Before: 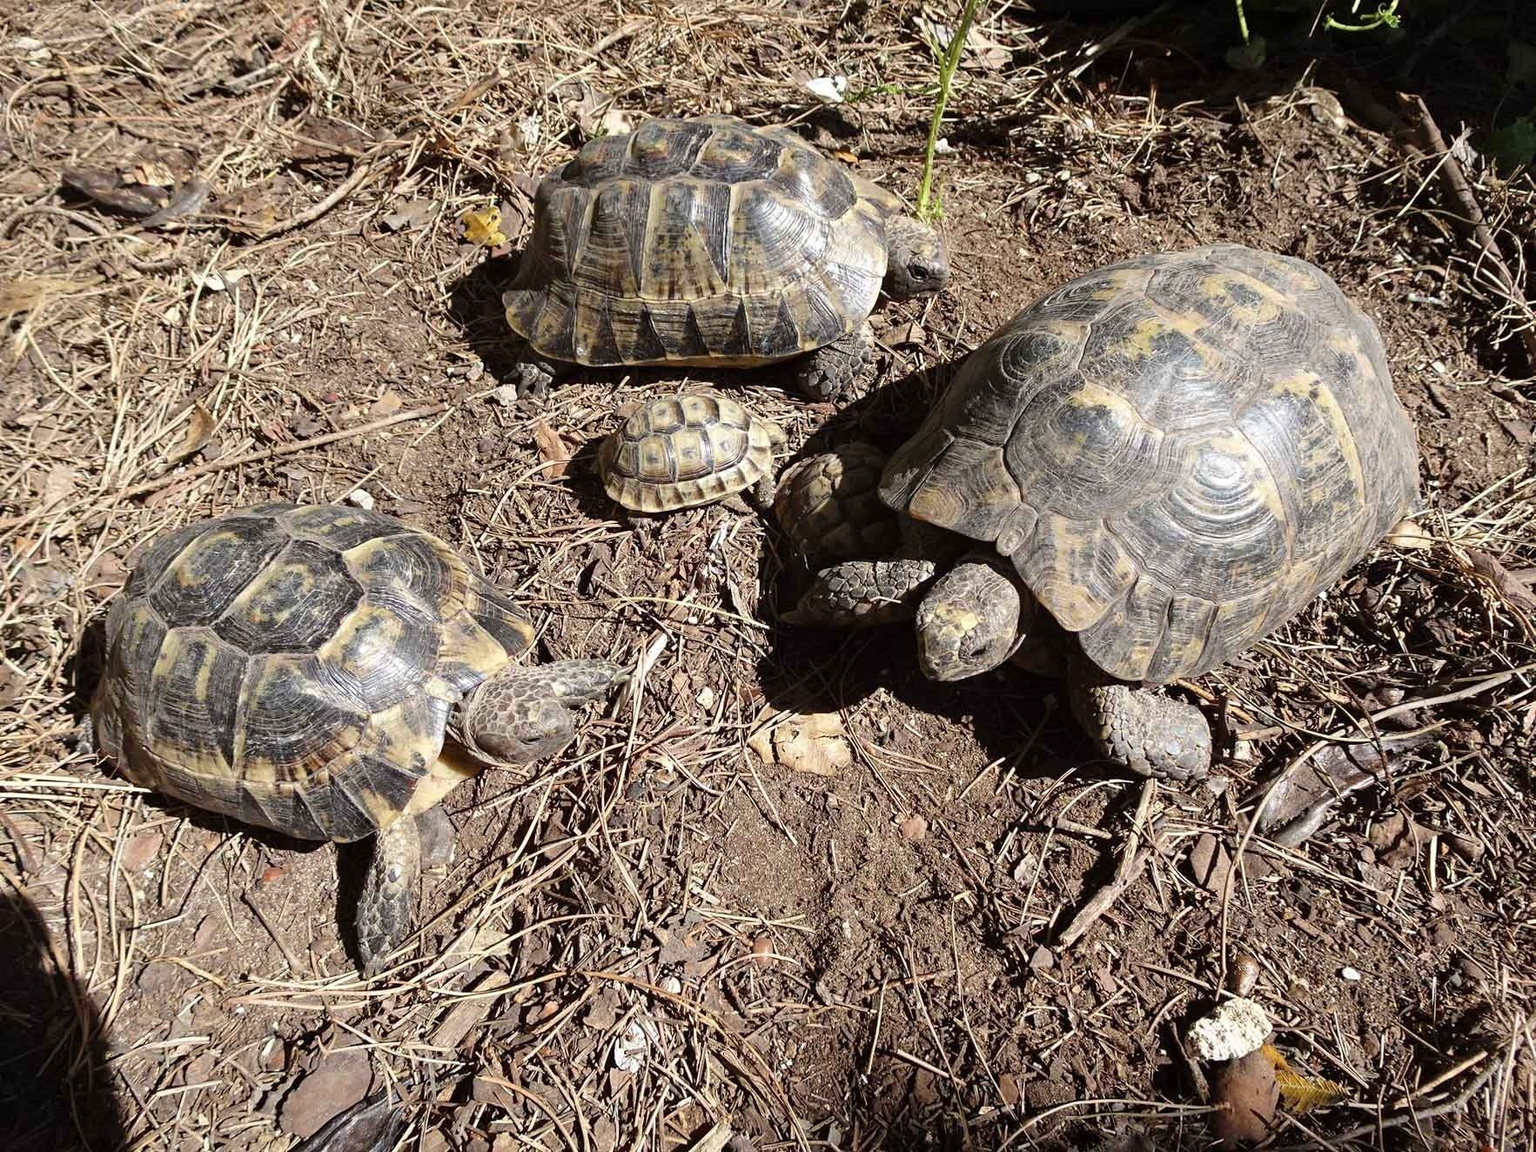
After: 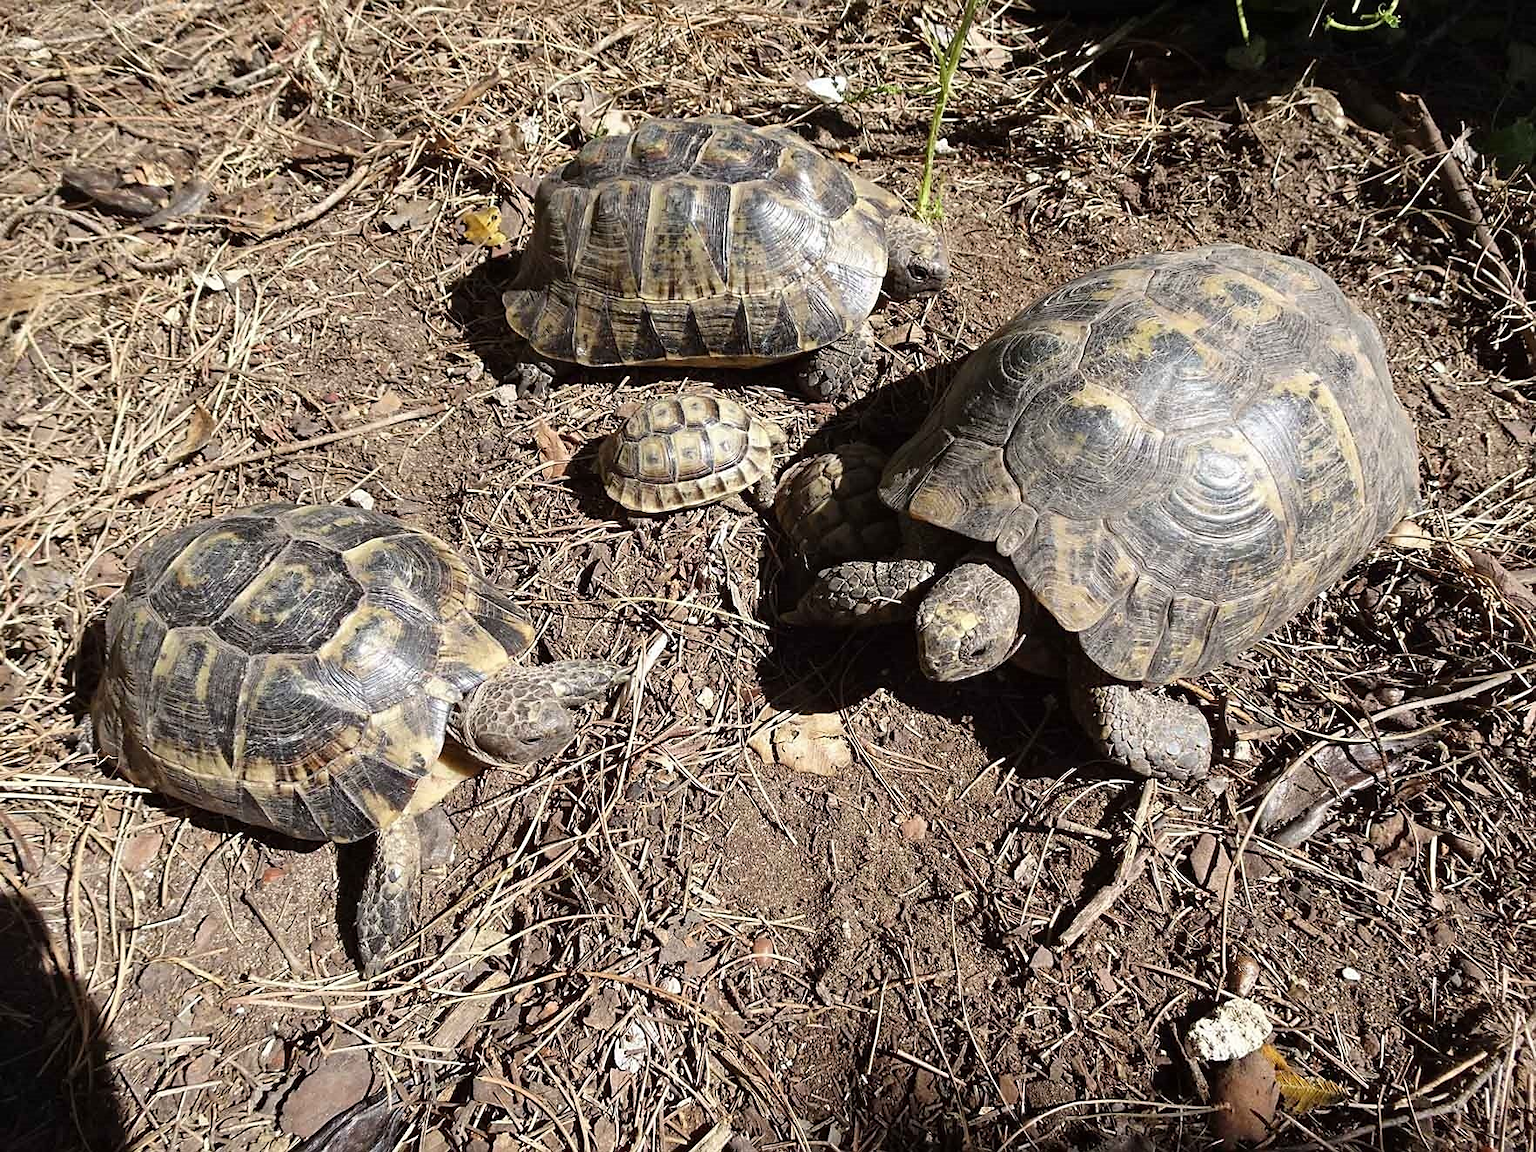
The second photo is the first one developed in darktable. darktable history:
sharpen: radius 1.568, amount 0.372, threshold 1.494
